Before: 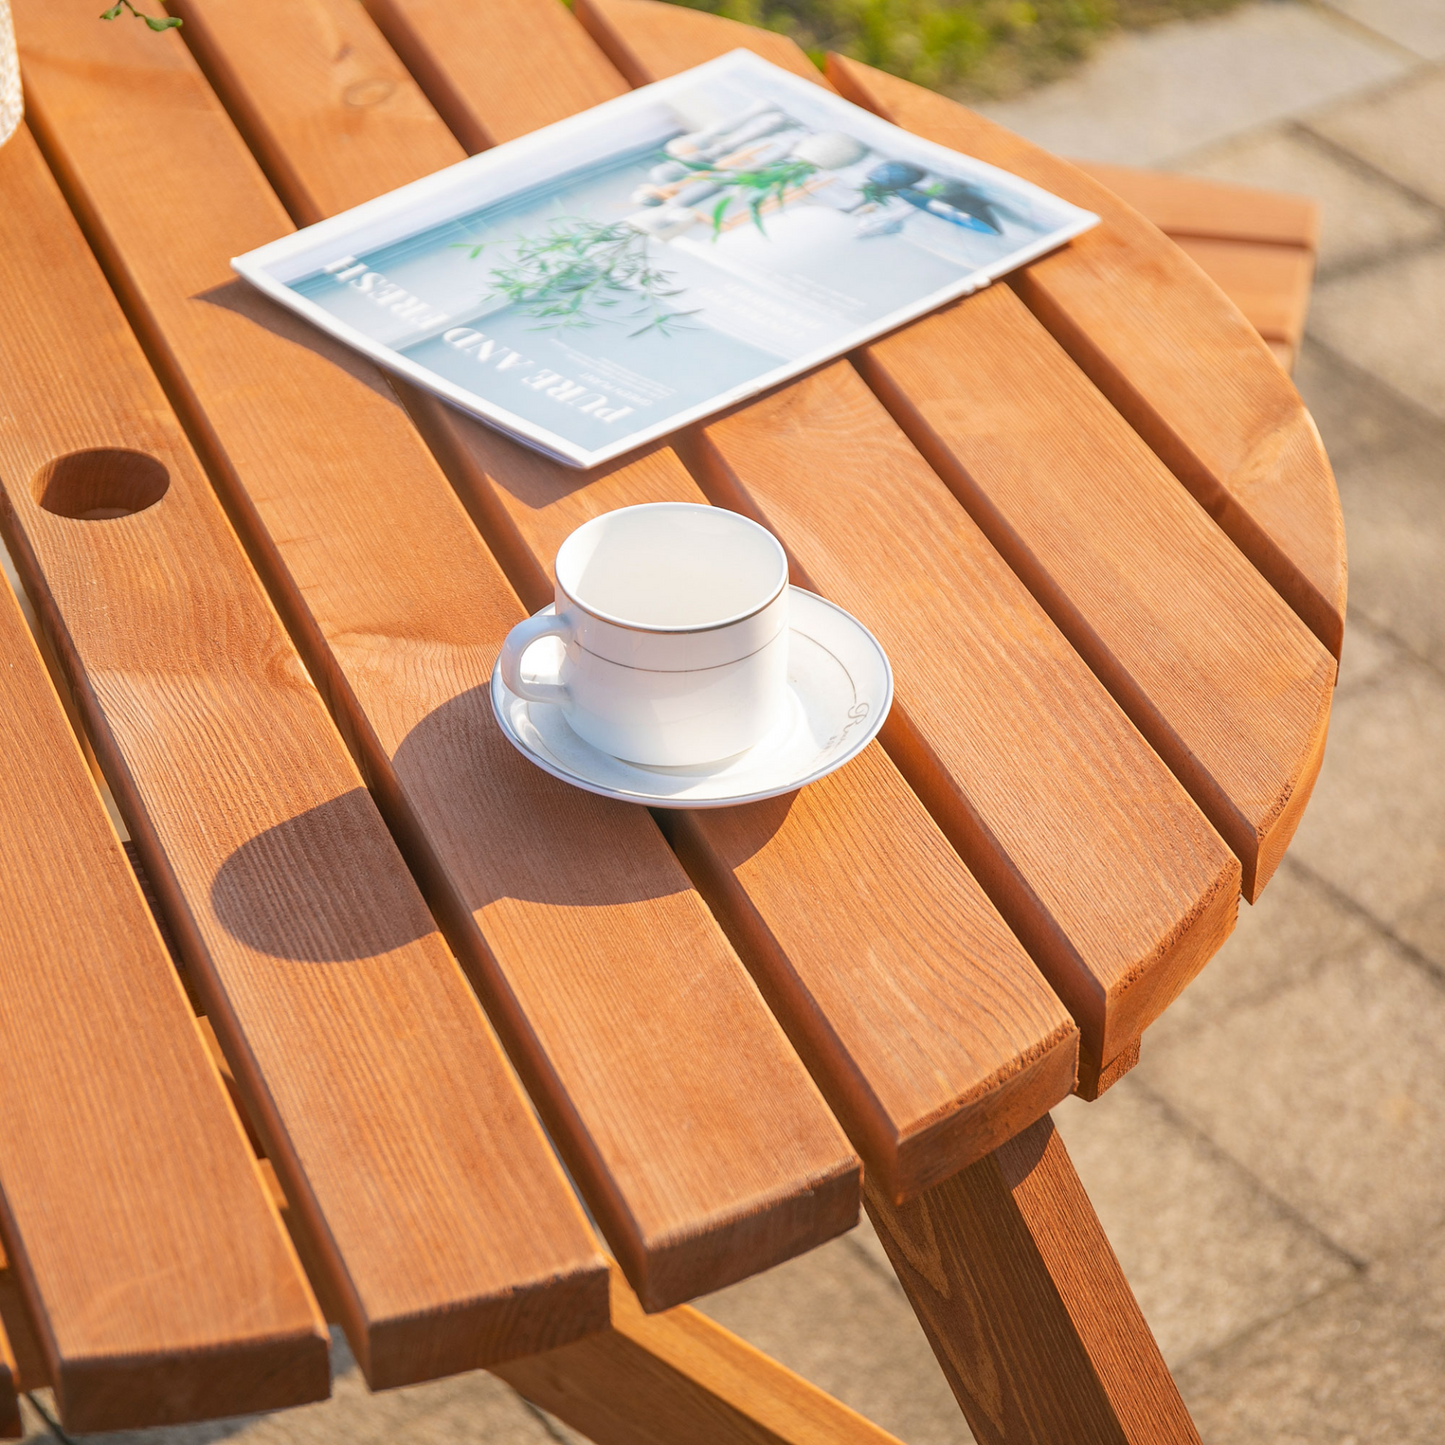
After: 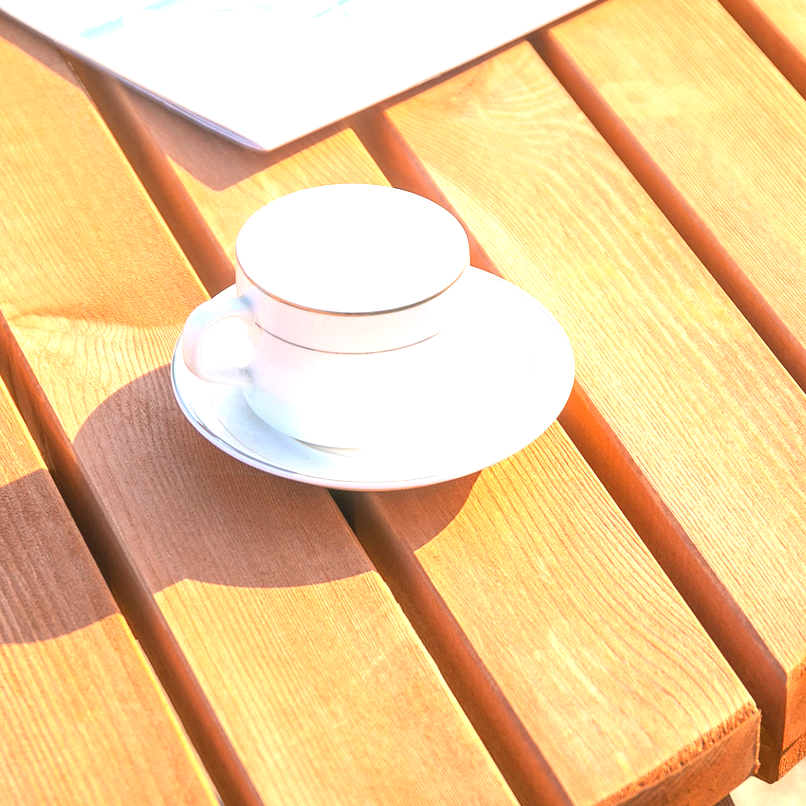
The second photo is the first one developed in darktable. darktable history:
crop and rotate: left 22.13%, top 22.054%, right 22.026%, bottom 22.102%
exposure: black level correction 0, exposure 1.1 EV, compensate exposure bias true, compensate highlight preservation false
